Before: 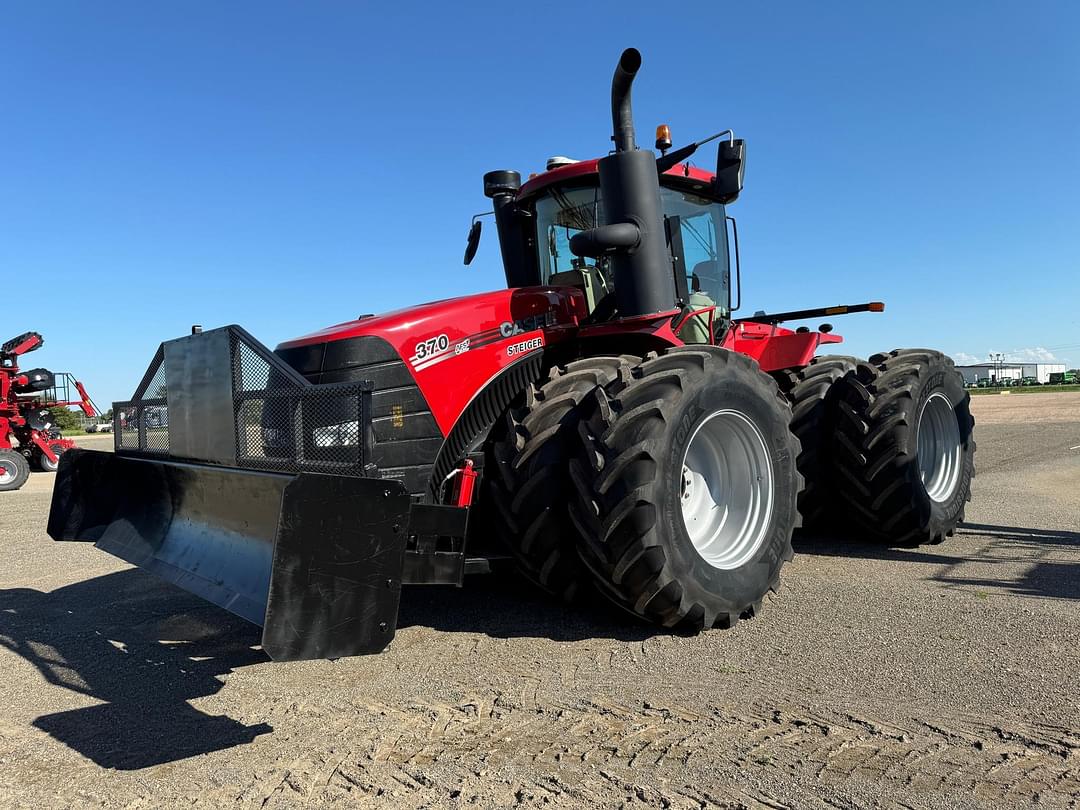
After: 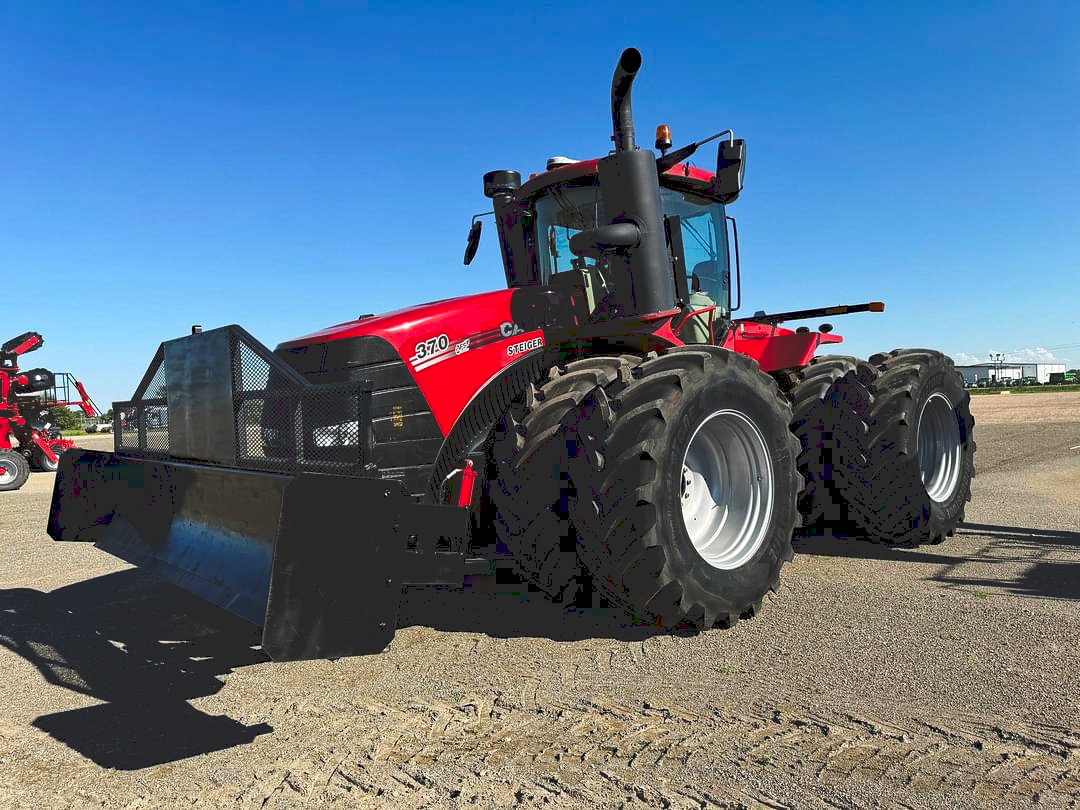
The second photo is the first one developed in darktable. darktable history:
haze removal: compatibility mode true, adaptive false
tone curve: curves: ch0 [(0, 0) (0.003, 0.161) (0.011, 0.161) (0.025, 0.161) (0.044, 0.161) (0.069, 0.161) (0.1, 0.161) (0.136, 0.163) (0.177, 0.179) (0.224, 0.207) (0.277, 0.243) (0.335, 0.292) (0.399, 0.361) (0.468, 0.452) (0.543, 0.547) (0.623, 0.638) (0.709, 0.731) (0.801, 0.826) (0.898, 0.911) (1, 1)], preserve colors none
